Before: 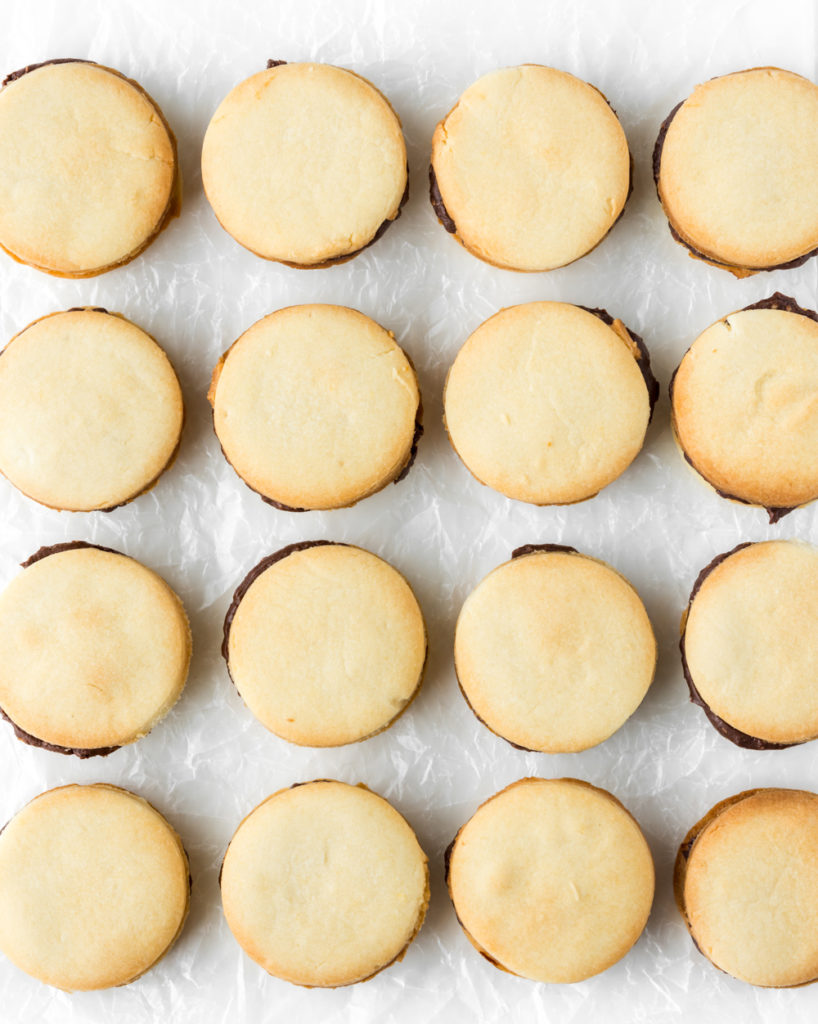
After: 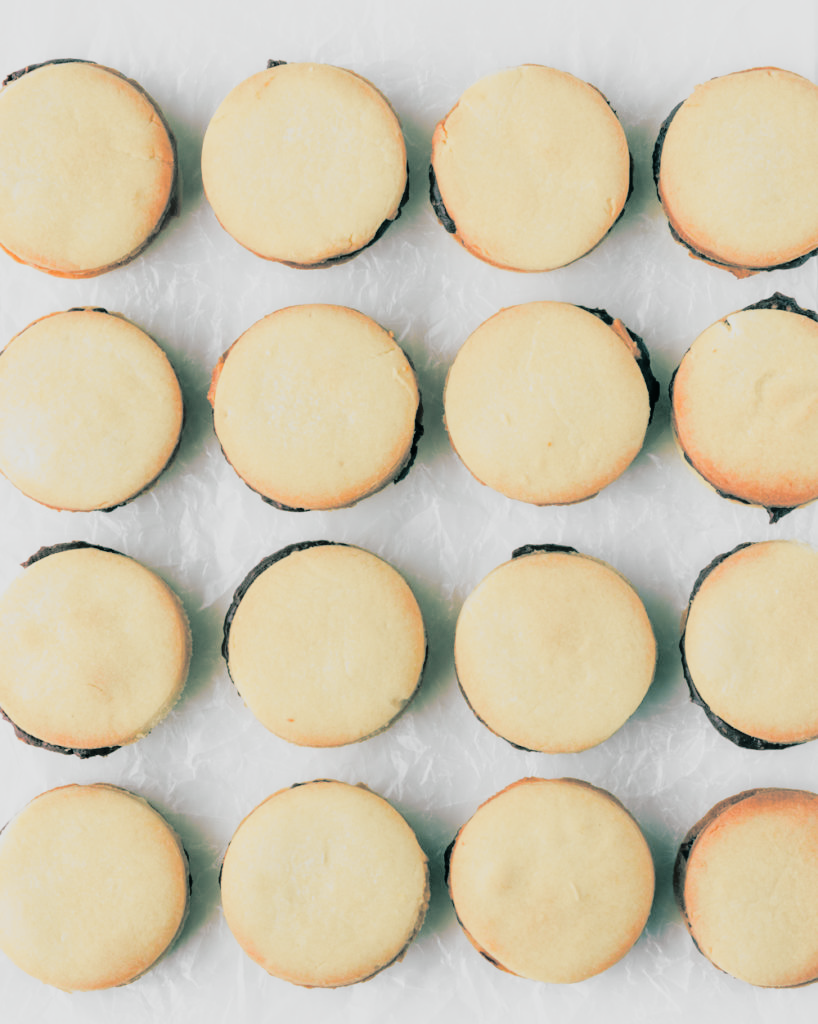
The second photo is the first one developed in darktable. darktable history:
tone curve: curves: ch0 [(0, 0.009) (0.105, 0.08) (0.195, 0.18) (0.283, 0.316) (0.384, 0.434) (0.485, 0.531) (0.638, 0.69) (0.81, 0.872) (1, 0.977)]; ch1 [(0, 0) (0.161, 0.092) (0.35, 0.33) (0.379, 0.401) (0.456, 0.469) (0.502, 0.5) (0.525, 0.518) (0.586, 0.617) (0.635, 0.655) (1, 1)]; ch2 [(0, 0) (0.371, 0.362) (0.437, 0.437) (0.48, 0.49) (0.53, 0.515) (0.56, 0.571) (0.622, 0.606) (1, 1)], color space Lab, independent channels, preserve colors none
filmic rgb: black relative exposure -7.65 EV, white relative exposure 4.56 EV, hardness 3.61
split-toning: shadows › hue 183.6°, shadows › saturation 0.52, highlights › hue 0°, highlights › saturation 0
